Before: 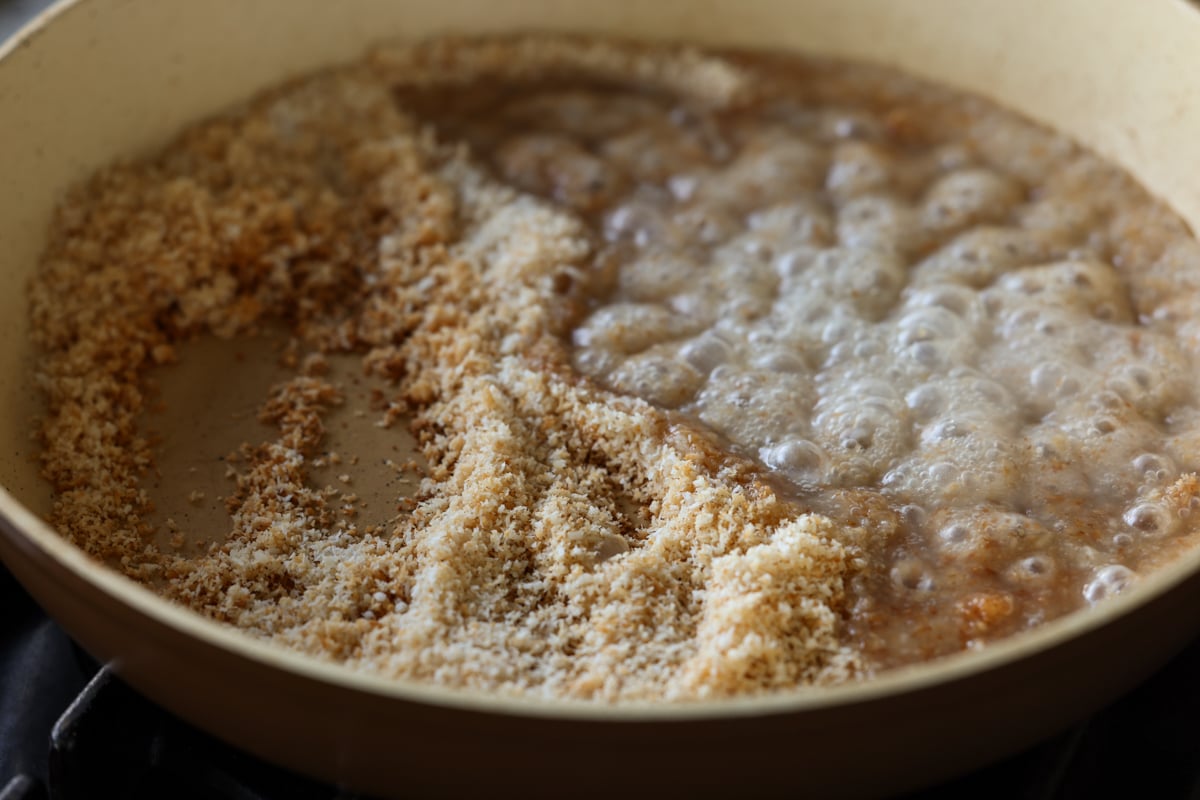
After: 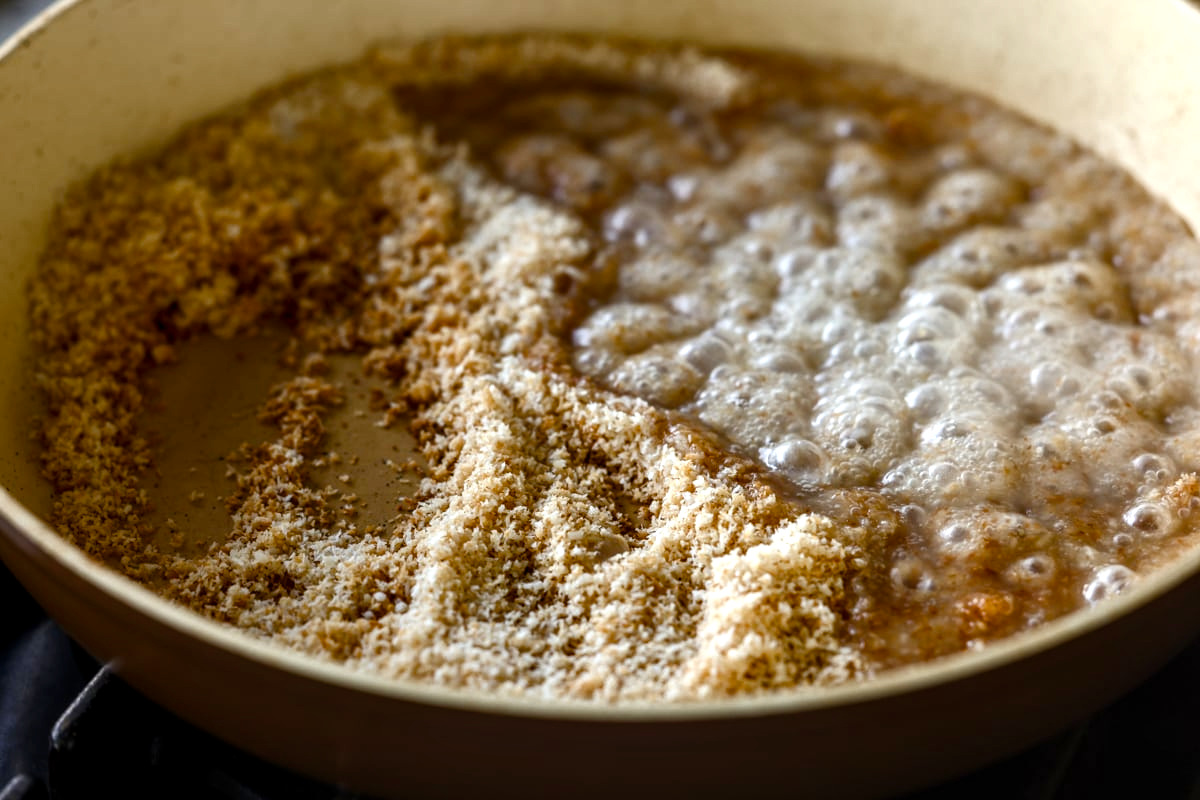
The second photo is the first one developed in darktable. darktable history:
color balance rgb: perceptual saturation grading › highlights -29.58%, perceptual saturation grading › mid-tones 29.47%, perceptual saturation grading › shadows 59.73%, perceptual brilliance grading › global brilliance -17.79%, perceptual brilliance grading › highlights 28.73%, global vibrance 15.44%
exposure: exposure 0.2 EV, compensate highlight preservation false
white balance: emerald 1
local contrast: on, module defaults
